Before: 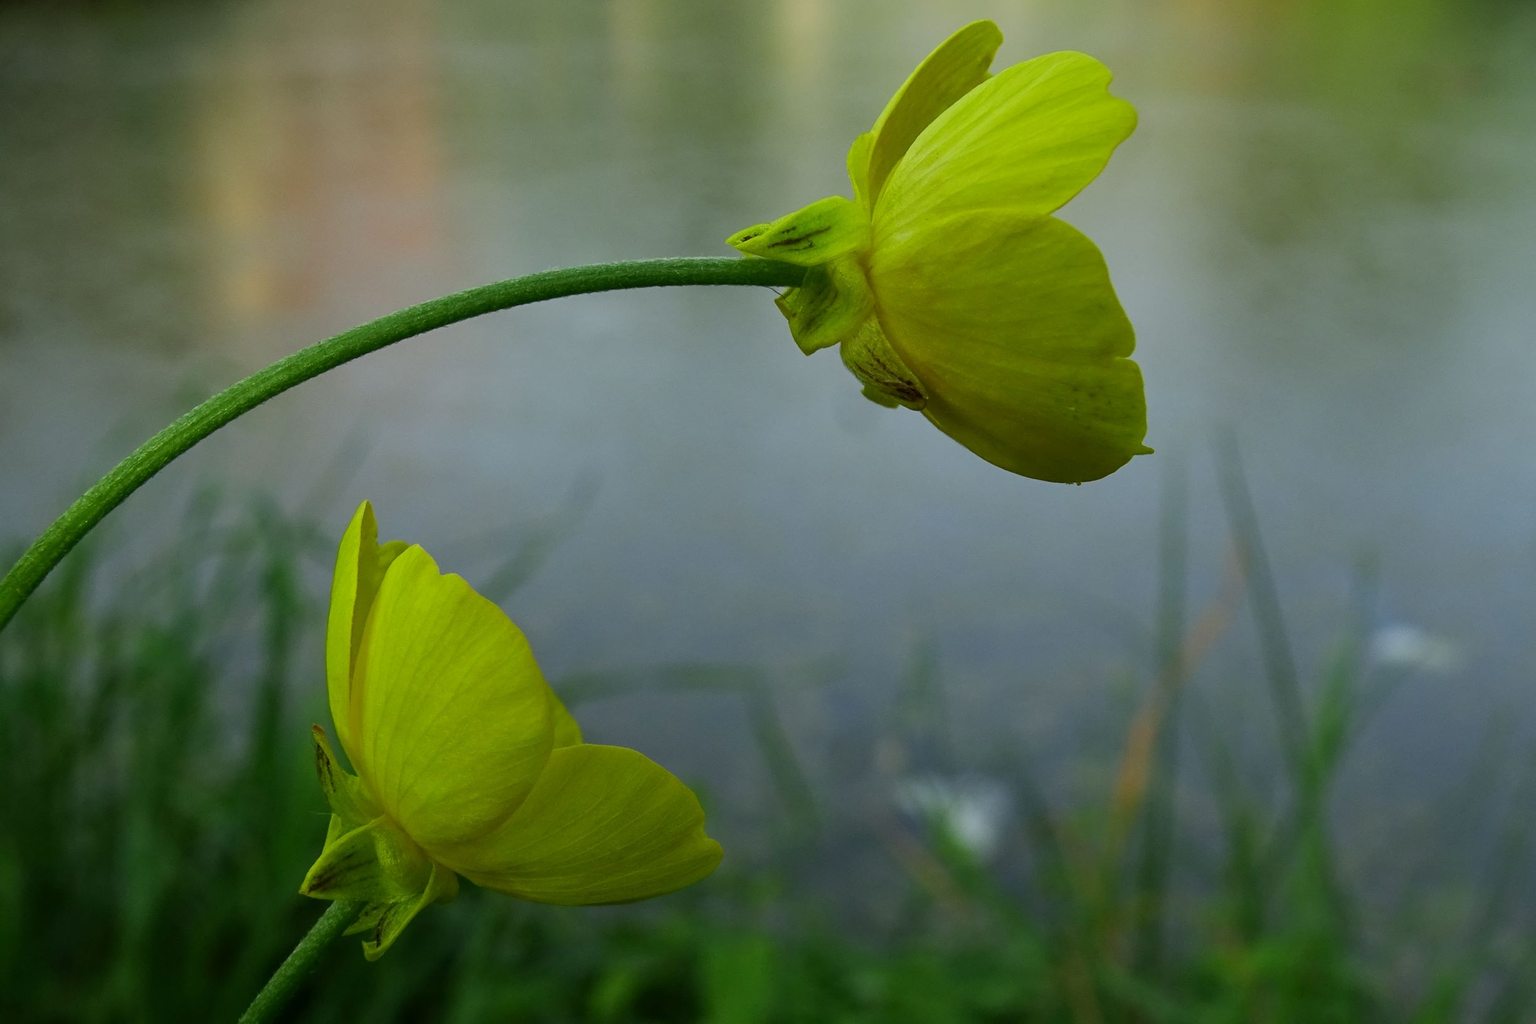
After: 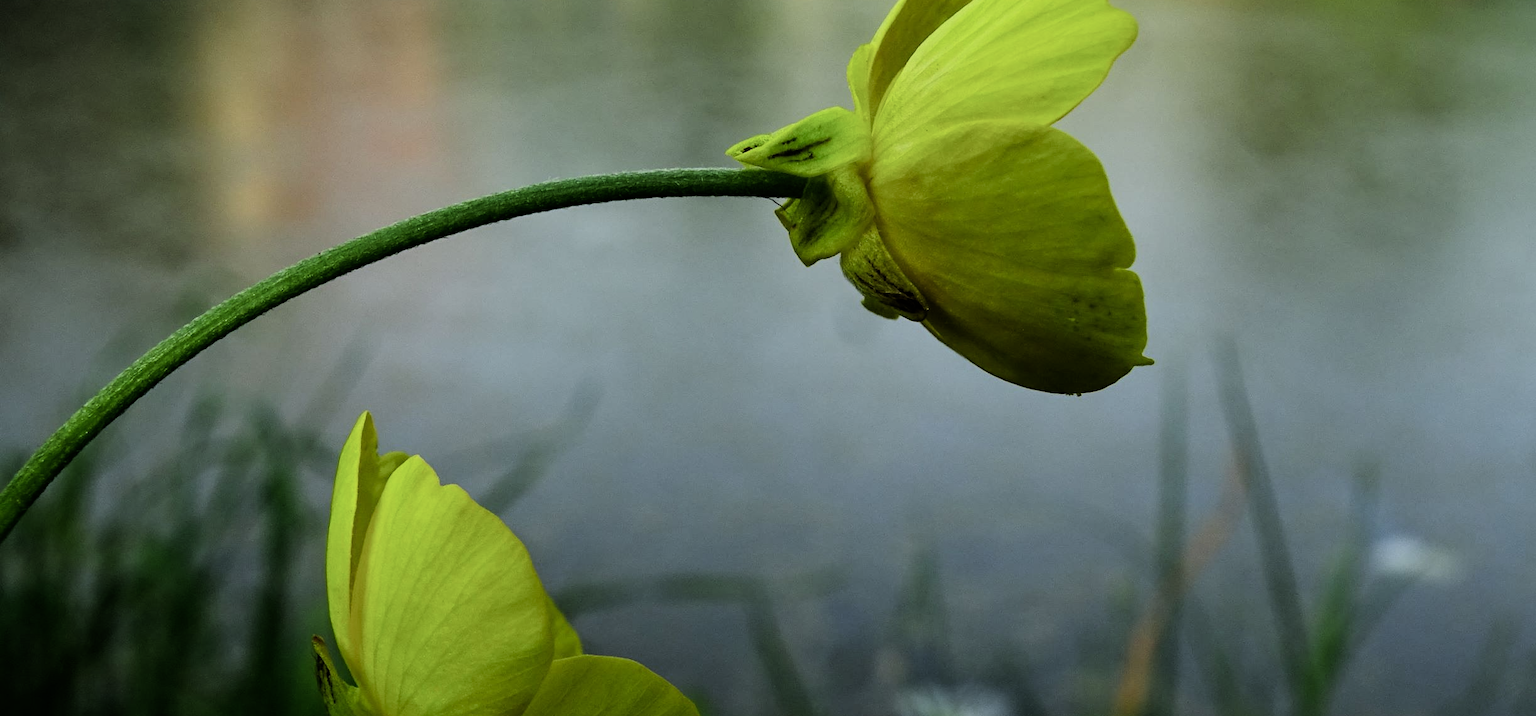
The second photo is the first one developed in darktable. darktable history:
crop and rotate: top 8.703%, bottom 21.237%
filmic rgb: black relative exposure -5.4 EV, white relative exposure 2.88 EV, threshold 3.05 EV, dynamic range scaling -37.61%, hardness 3.98, contrast 1.605, highlights saturation mix -0.826%, color science v6 (2022), enable highlight reconstruction true
